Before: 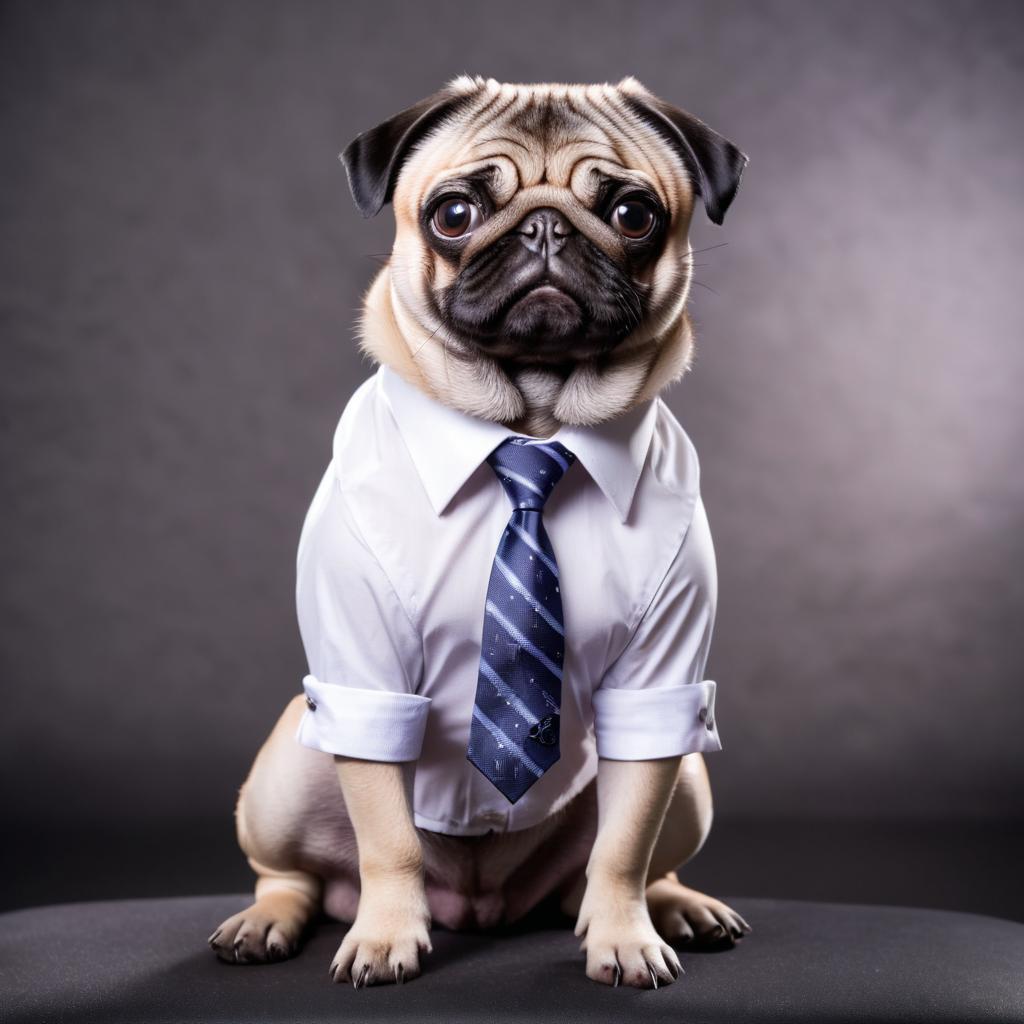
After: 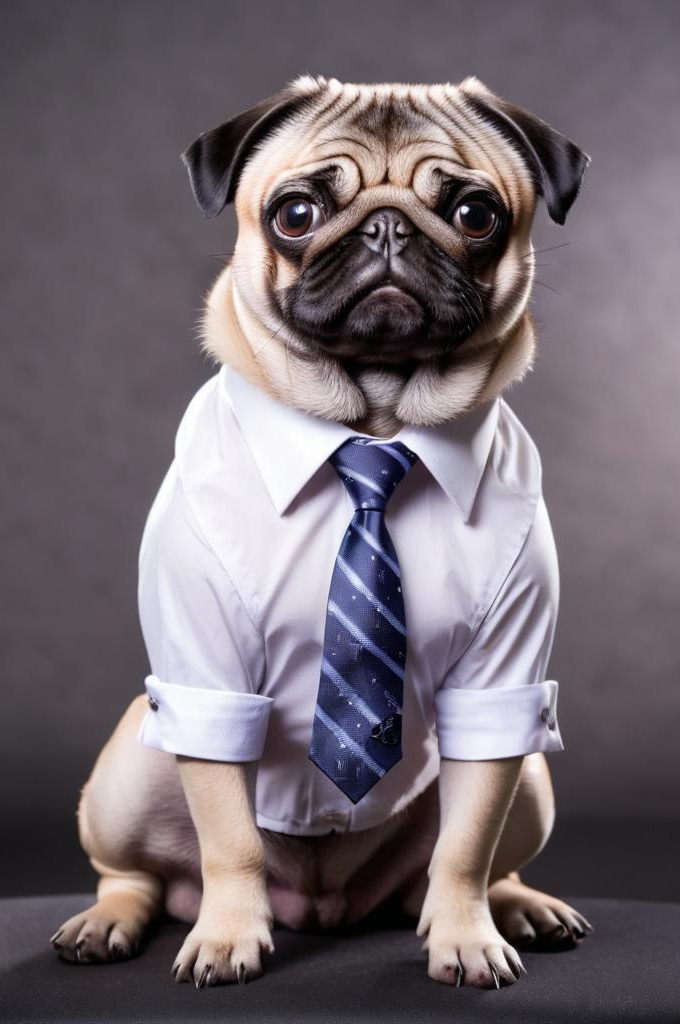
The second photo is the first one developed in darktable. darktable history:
crop and rotate: left 15.487%, right 18.028%
